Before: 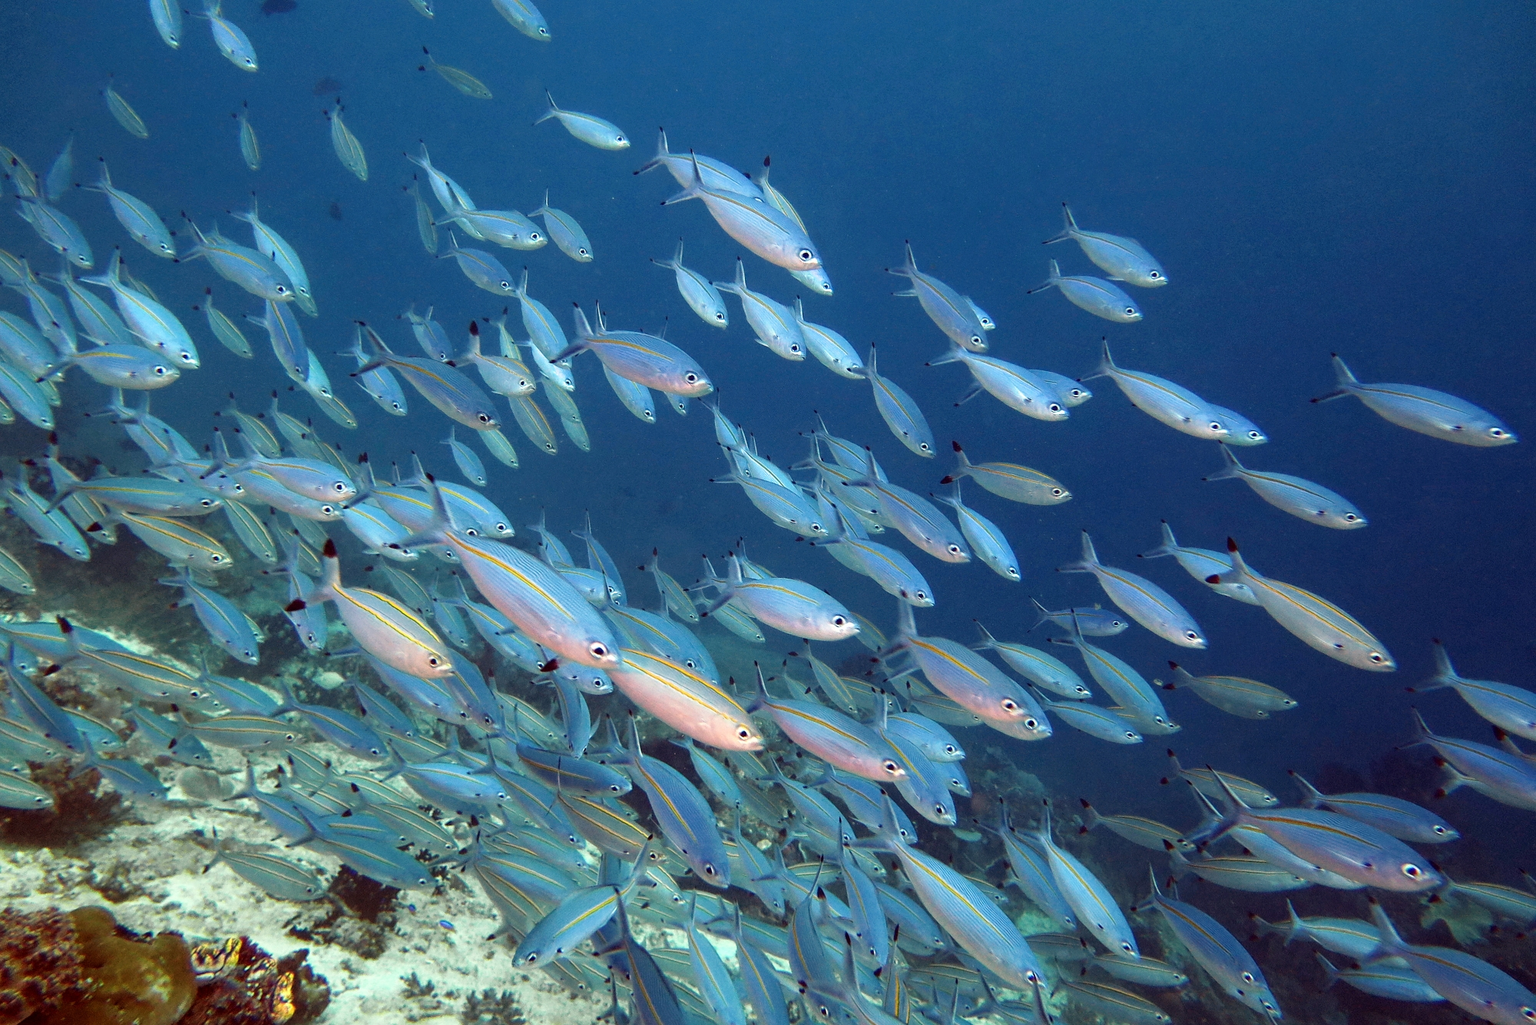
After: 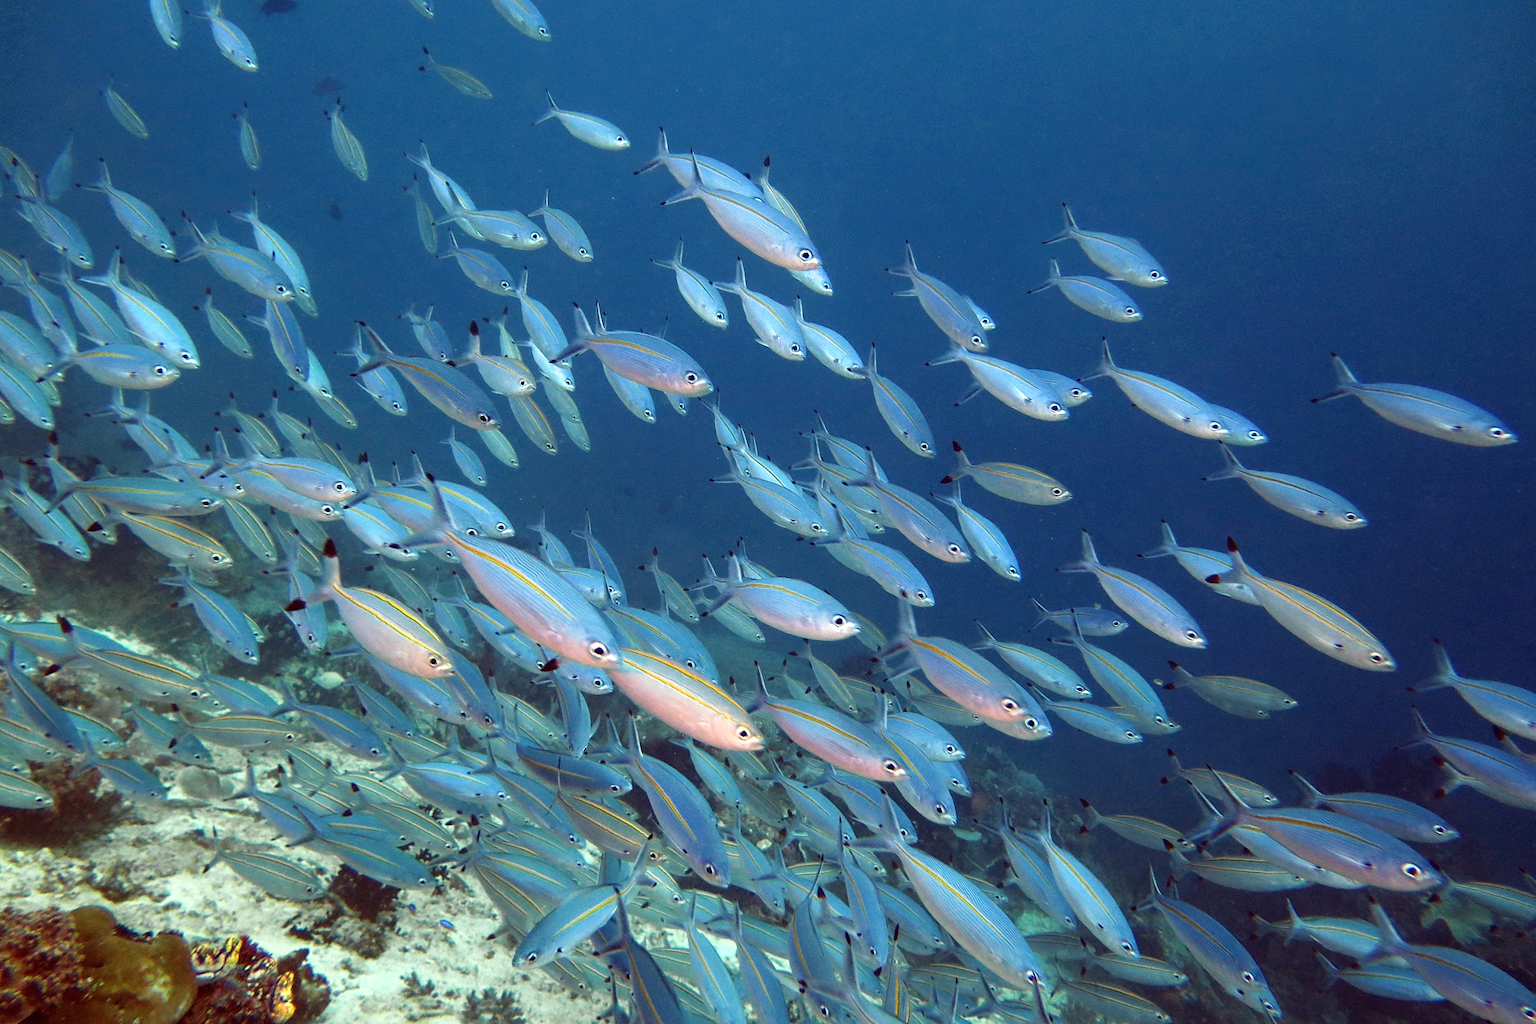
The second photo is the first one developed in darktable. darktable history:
exposure: black level correction -0.001, exposure 0.08 EV, compensate highlight preservation false
